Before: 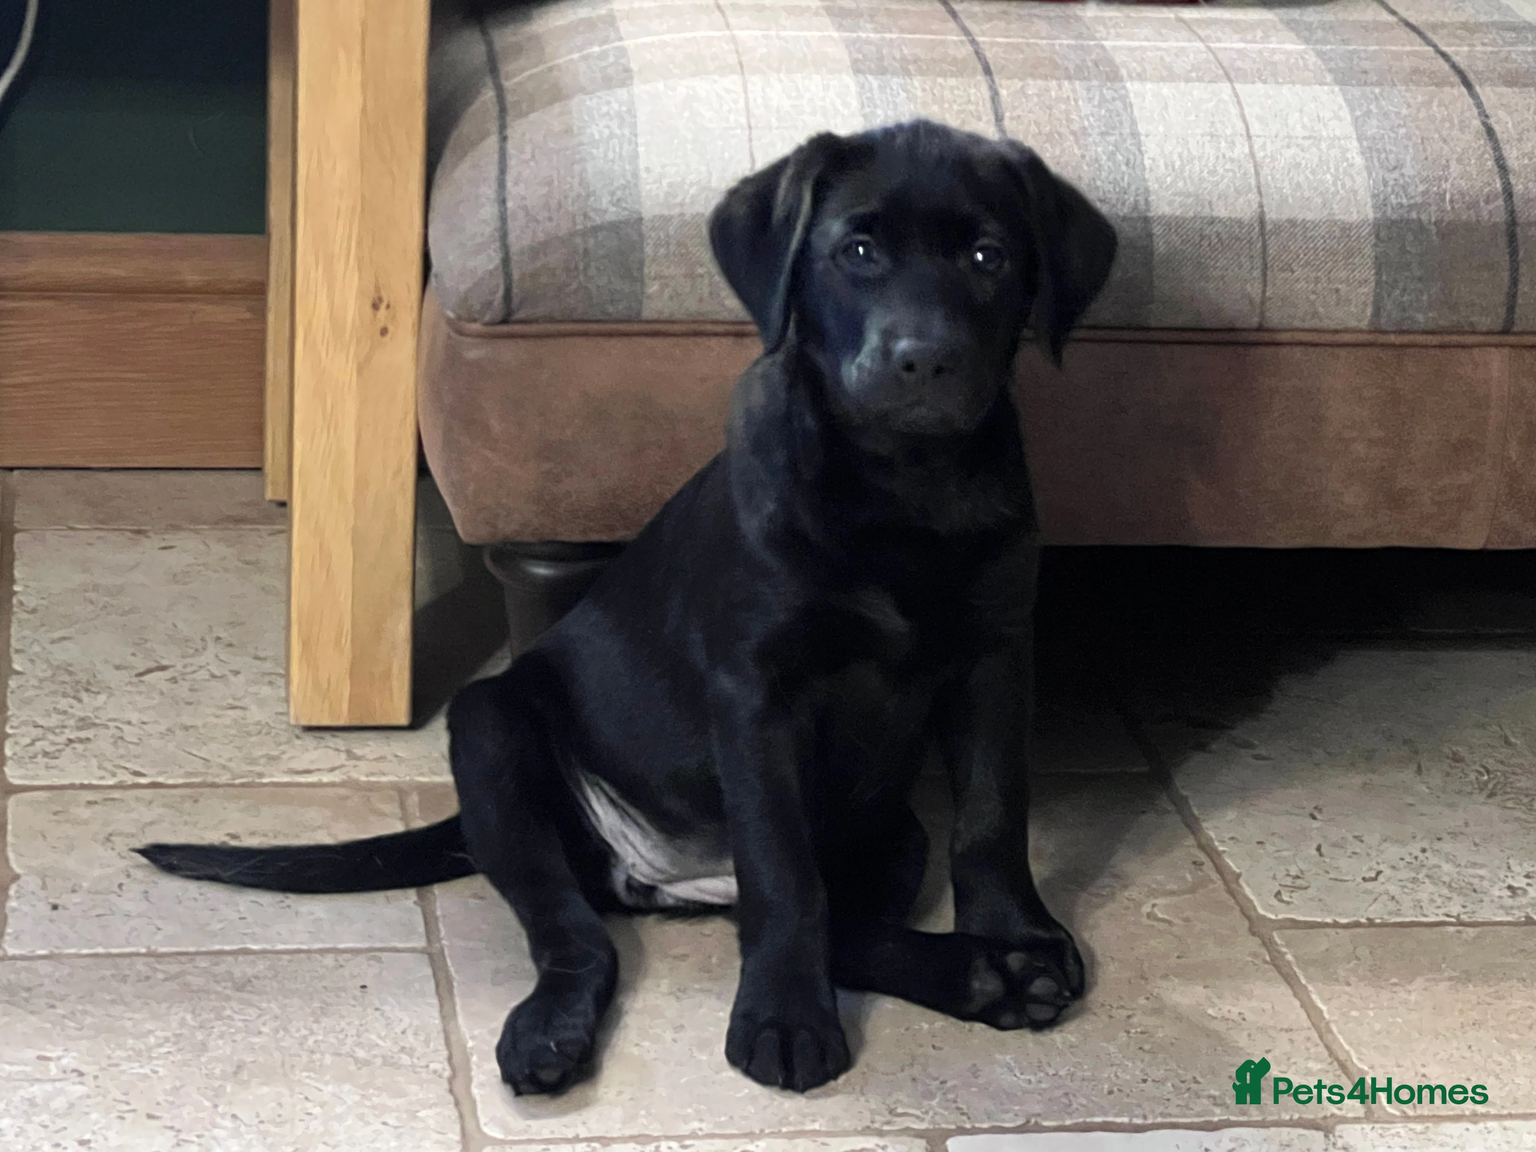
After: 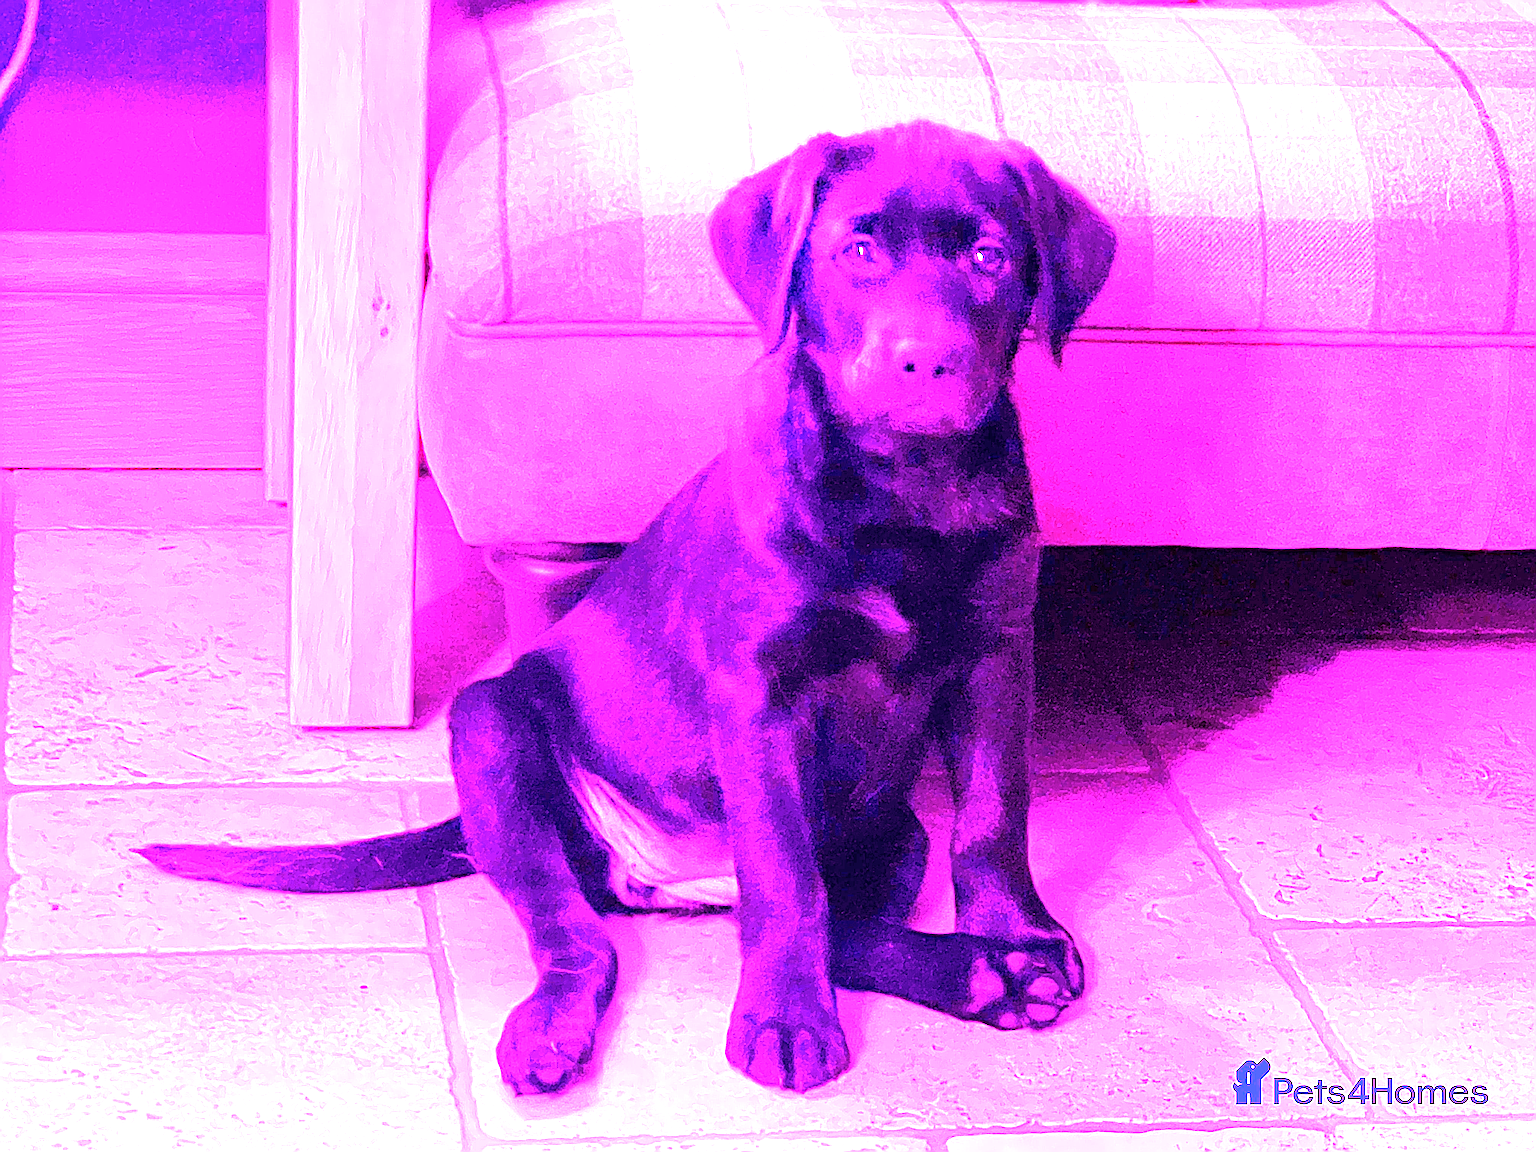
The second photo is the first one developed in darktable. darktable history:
sharpen: on, module defaults
shadows and highlights: shadows 12, white point adjustment 1.2, highlights -0.36, soften with gaussian
white balance: red 8, blue 8
